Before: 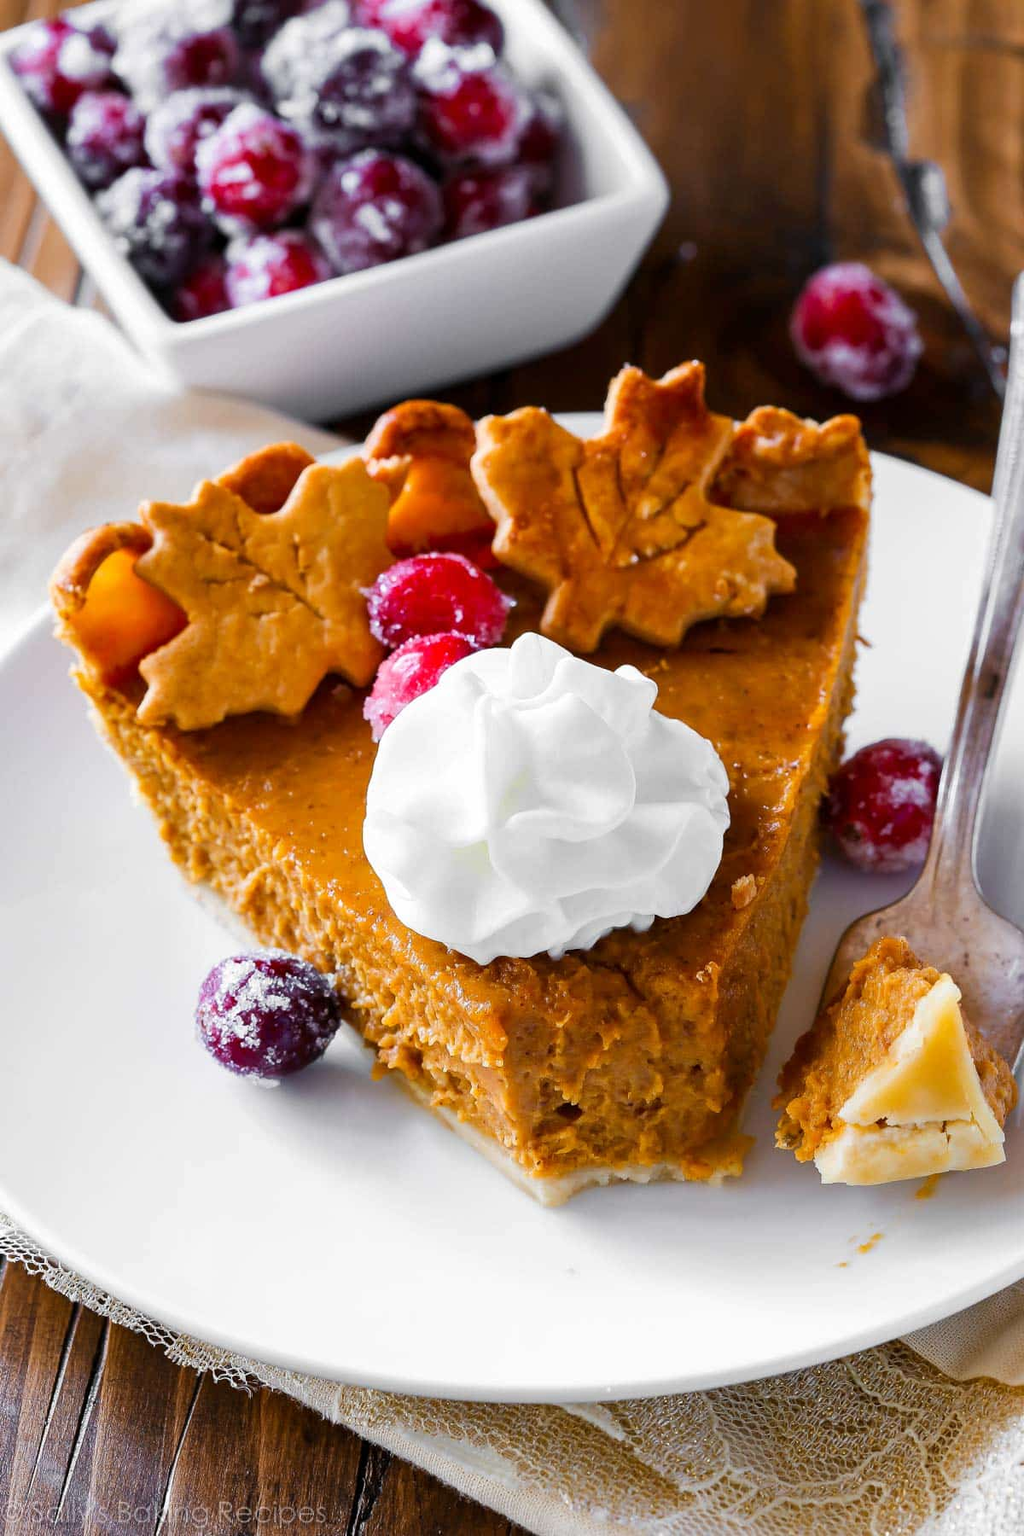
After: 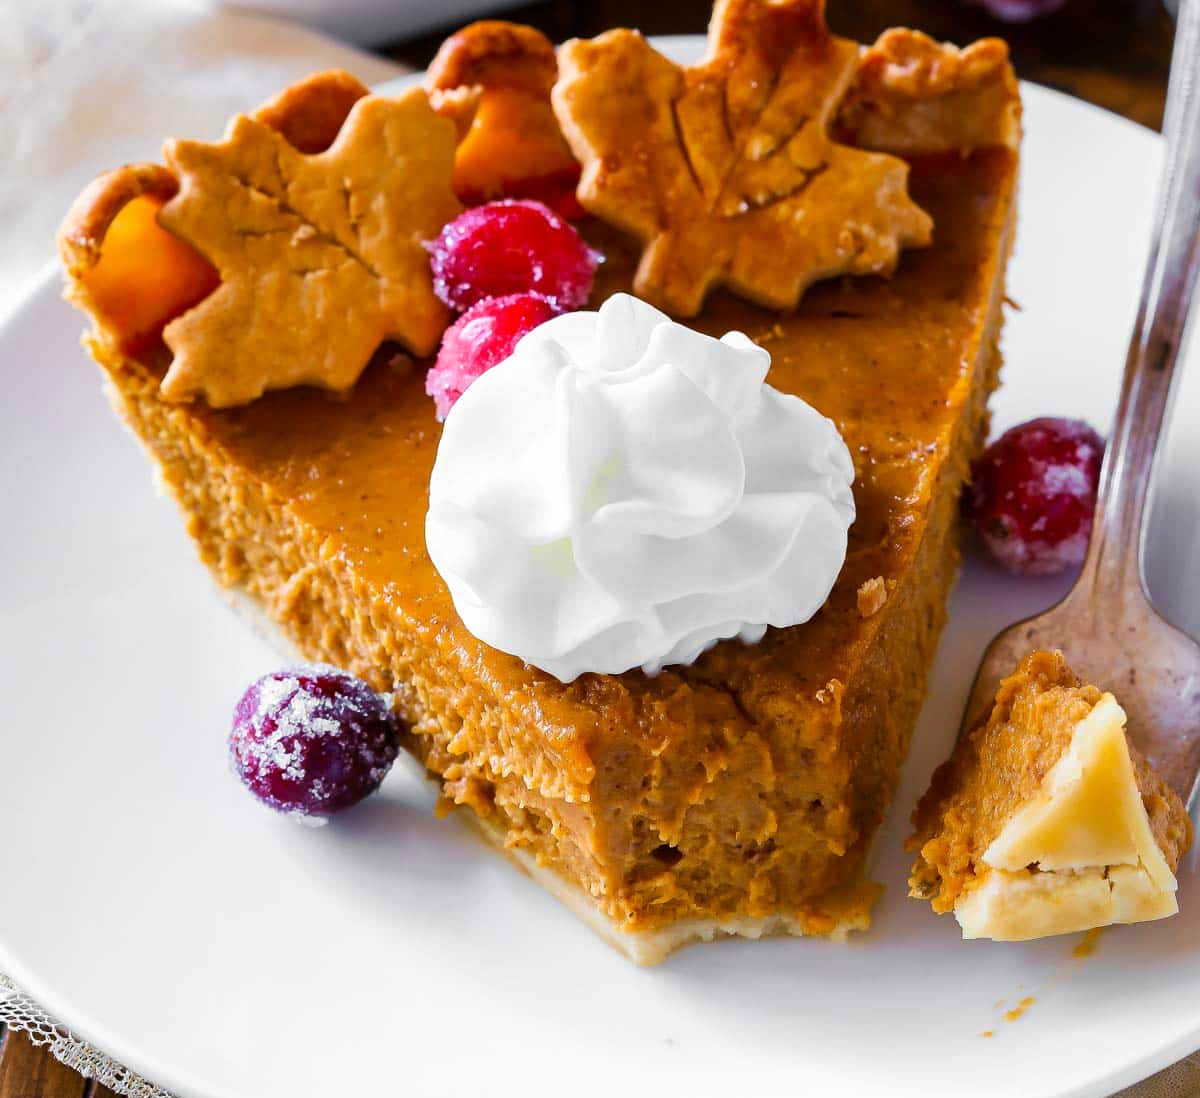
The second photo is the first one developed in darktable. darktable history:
velvia: strength 40.13%
crop and rotate: top 24.93%, bottom 14.046%
